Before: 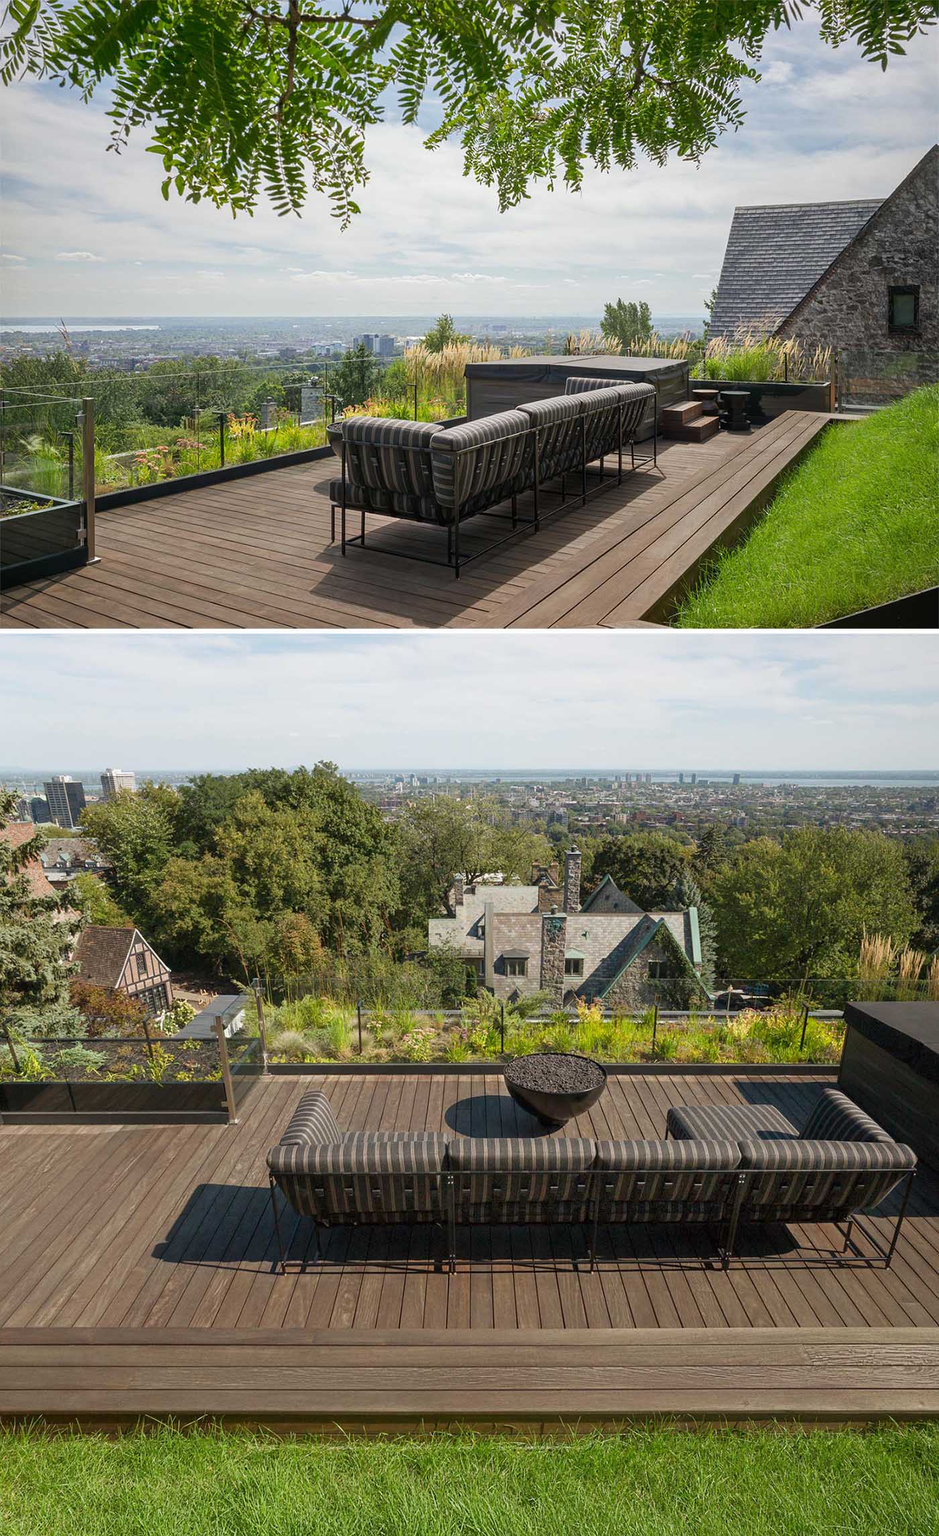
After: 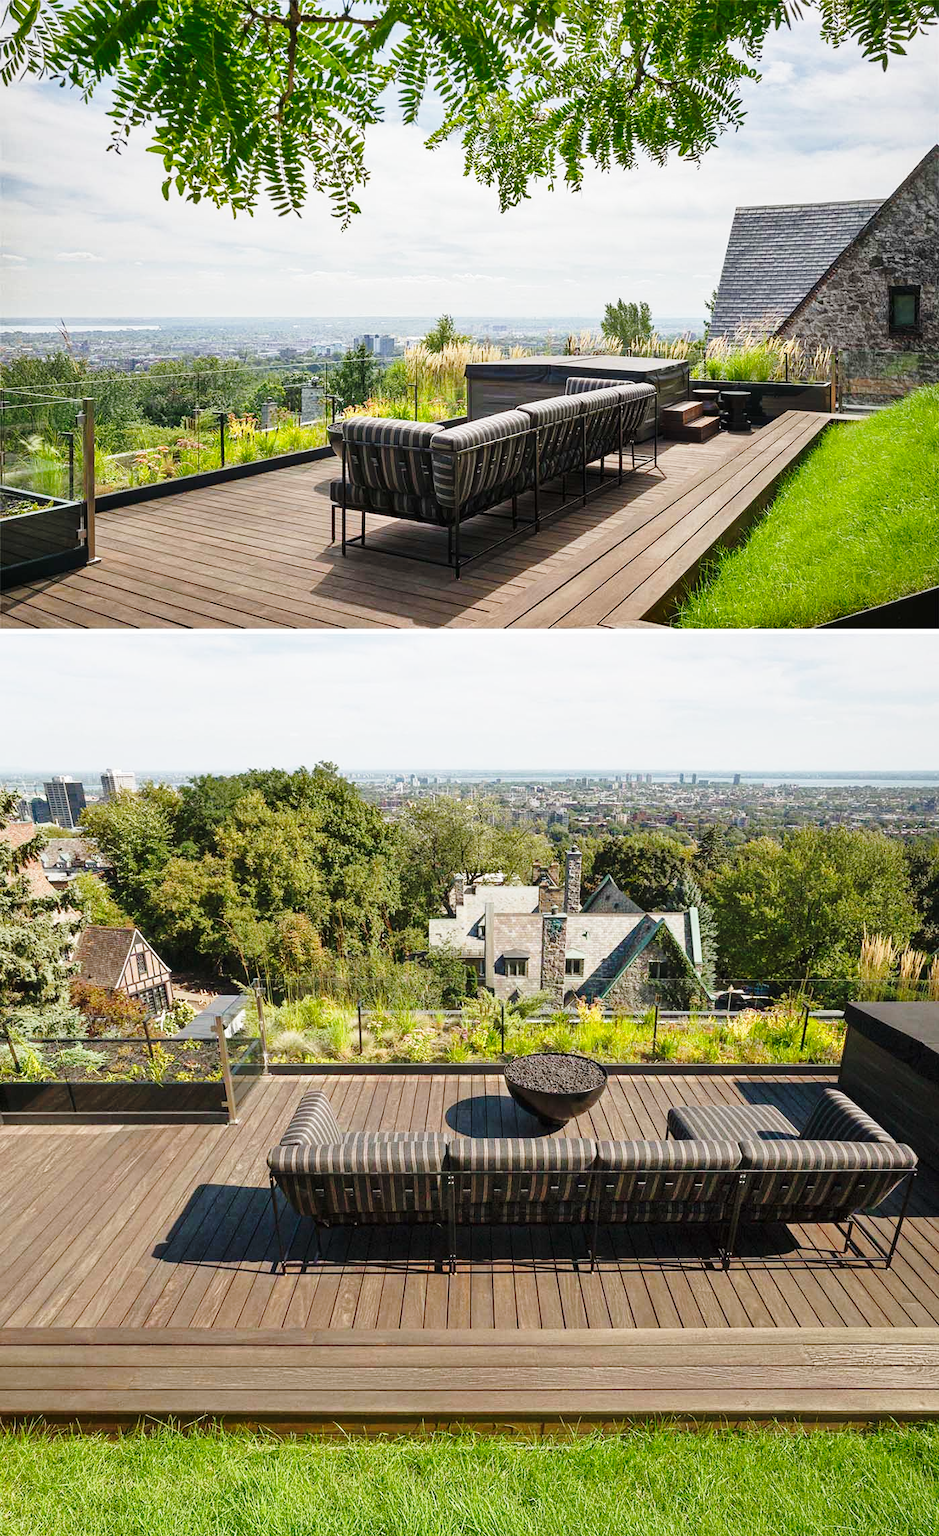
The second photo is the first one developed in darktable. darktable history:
base curve: curves: ch0 [(0, 0) (0.028, 0.03) (0.121, 0.232) (0.46, 0.748) (0.859, 0.968) (1, 1)], preserve colors none
shadows and highlights: shadows 32.62, highlights -45.96, compress 49.78%, soften with gaussian
